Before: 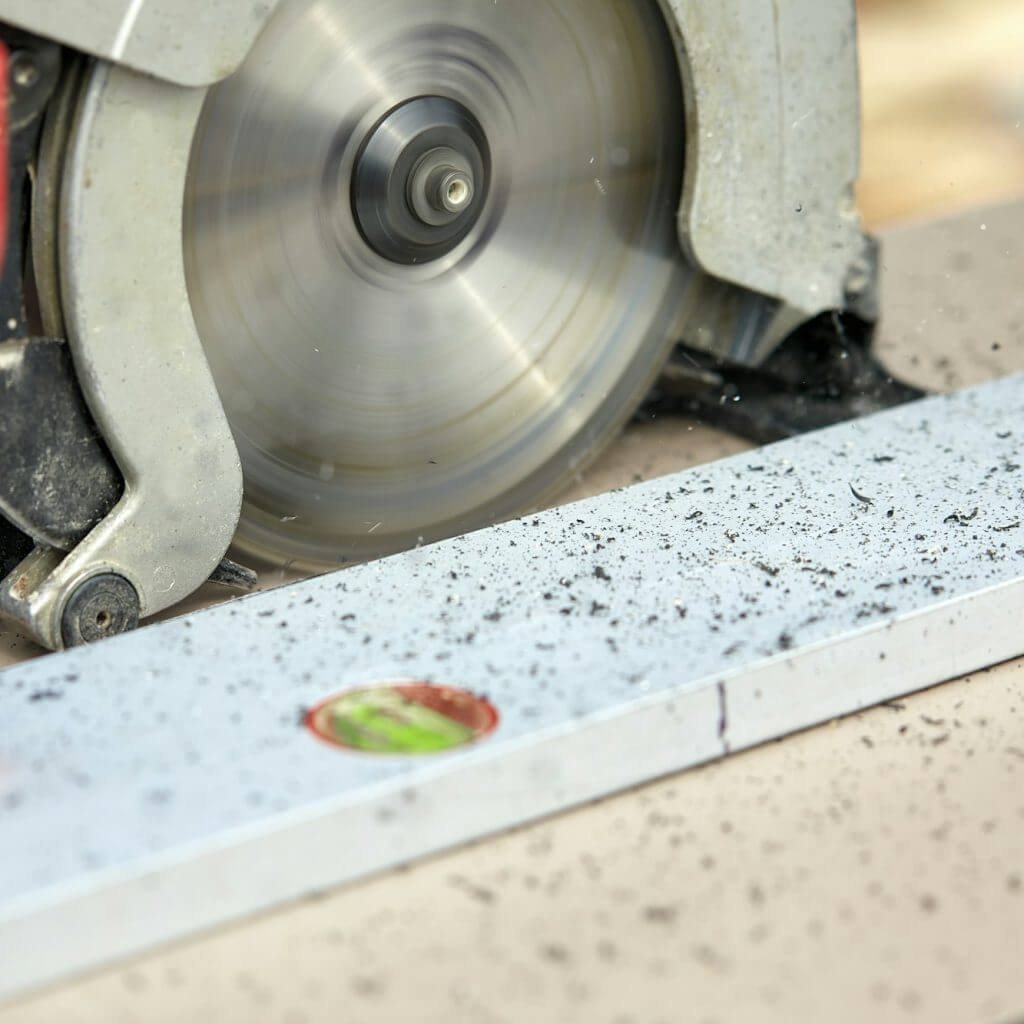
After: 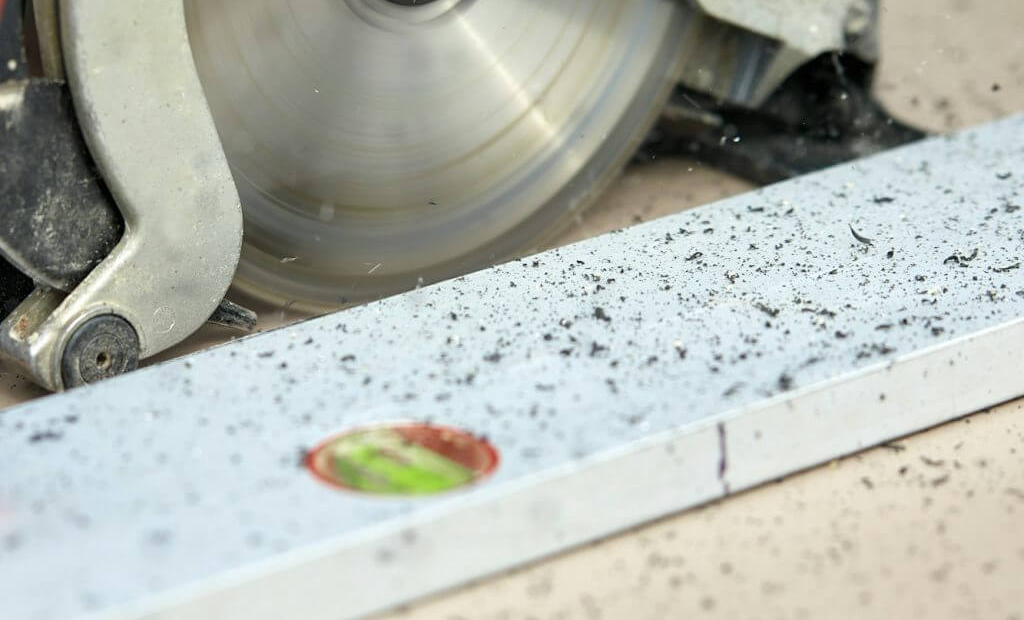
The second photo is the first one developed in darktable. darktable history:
crop and rotate: top 25.332%, bottom 14.029%
